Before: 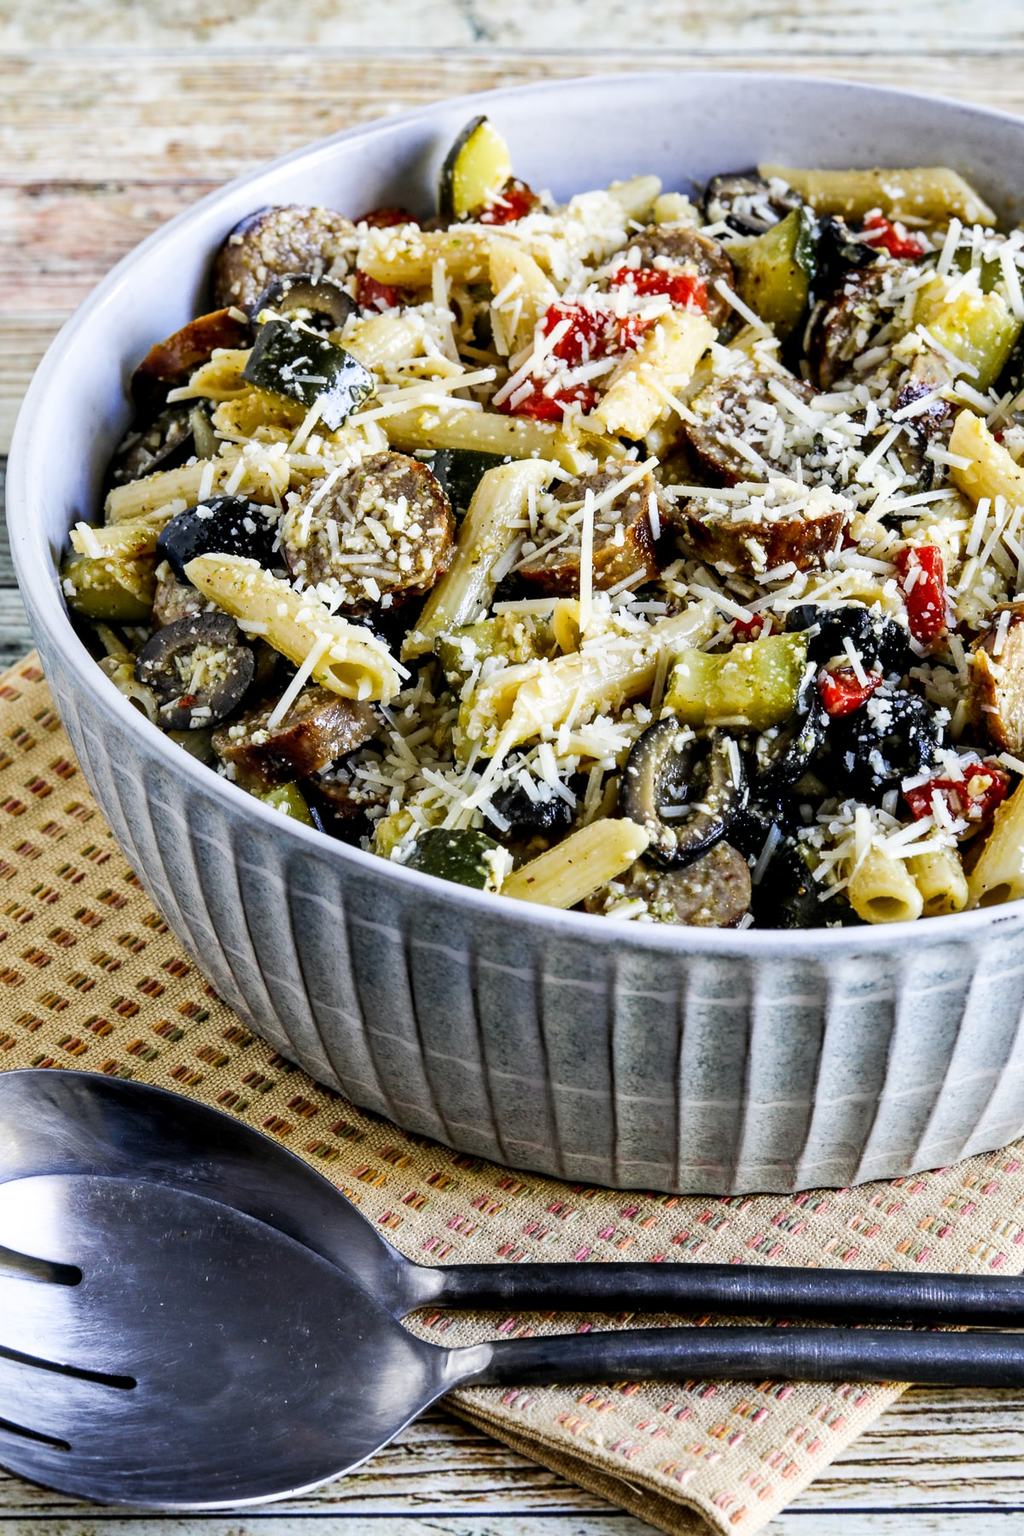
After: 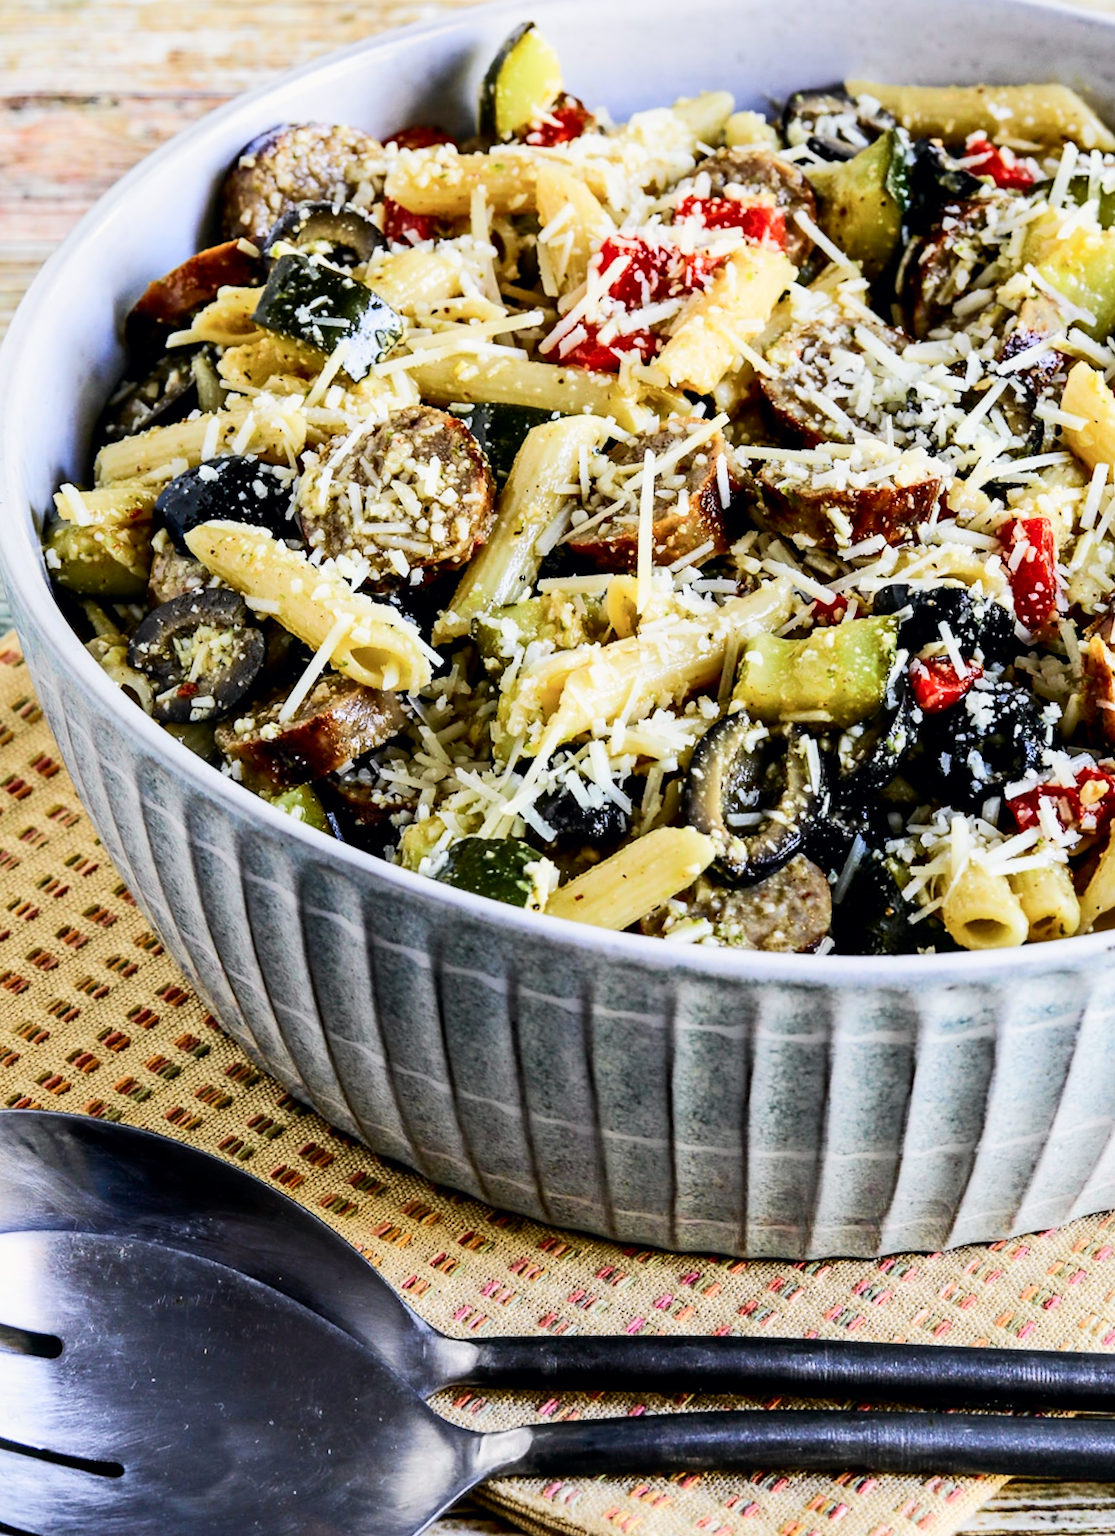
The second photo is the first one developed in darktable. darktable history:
crop and rotate: angle -2.38°
rotate and perspective: rotation -2°, crop left 0.022, crop right 0.978, crop top 0.049, crop bottom 0.951
white balance: red 1.009, blue 0.985
tone curve: curves: ch0 [(0, 0) (0.051, 0.03) (0.096, 0.071) (0.251, 0.234) (0.461, 0.515) (0.605, 0.692) (0.761, 0.824) (0.881, 0.907) (1, 0.984)]; ch1 [(0, 0) (0.1, 0.038) (0.318, 0.243) (0.399, 0.351) (0.478, 0.469) (0.499, 0.499) (0.534, 0.541) (0.567, 0.592) (0.601, 0.629) (0.666, 0.7) (1, 1)]; ch2 [(0, 0) (0.453, 0.45) (0.479, 0.483) (0.504, 0.499) (0.52, 0.519) (0.541, 0.559) (0.601, 0.622) (0.824, 0.815) (1, 1)], color space Lab, independent channels, preserve colors none
